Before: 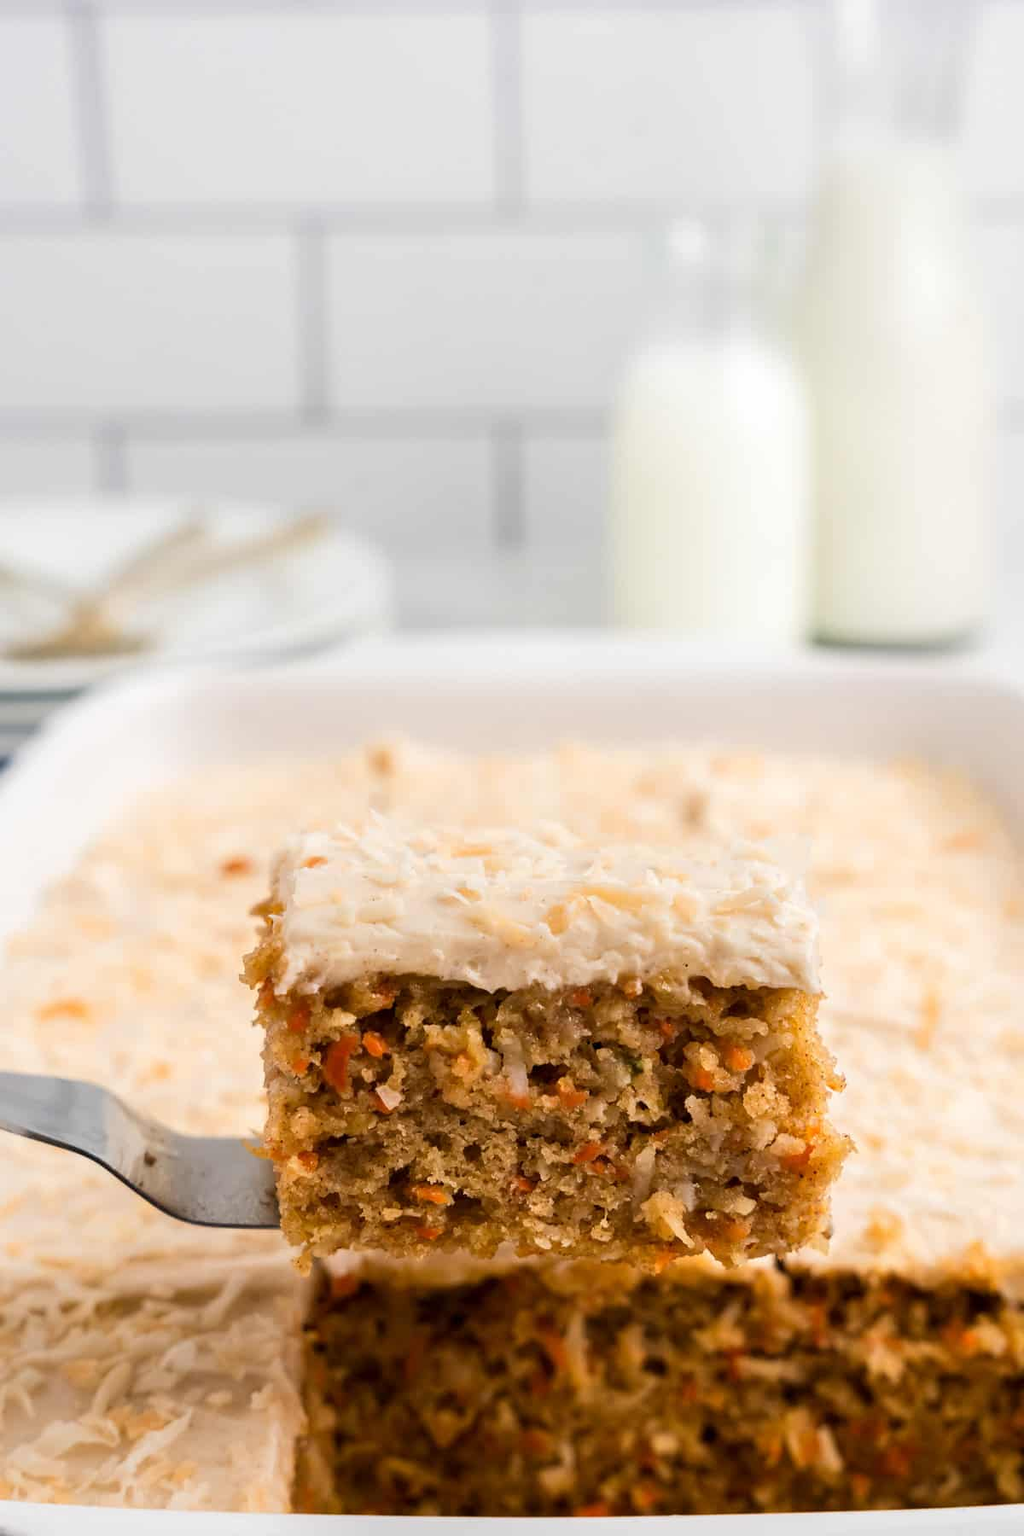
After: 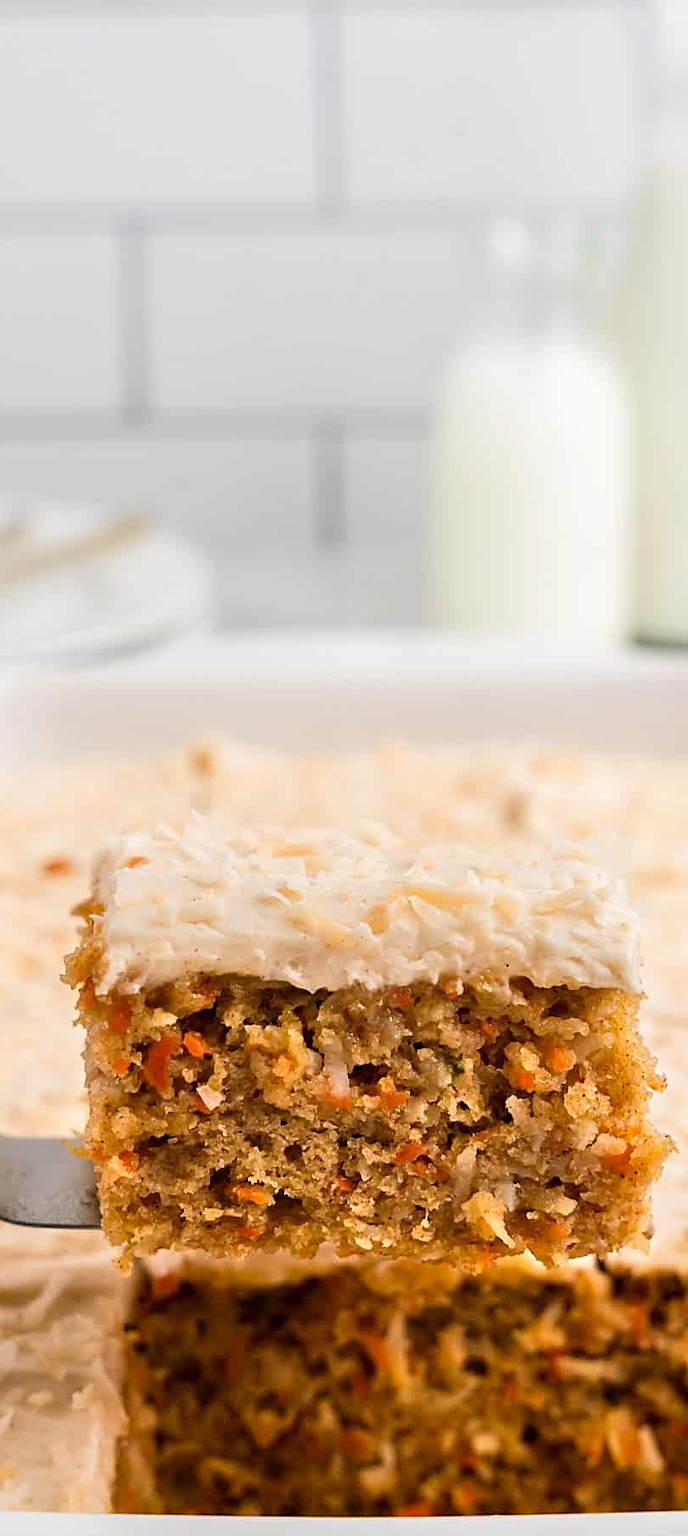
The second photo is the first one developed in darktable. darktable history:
crop and rotate: left 17.537%, right 15.166%
tone equalizer: -8 EV -0.002 EV, -7 EV 0.005 EV, -6 EV -0.022 EV, -5 EV 0.014 EV, -4 EV -0.023 EV, -3 EV 0.024 EV, -2 EV -0.052 EV, -1 EV -0.294 EV, +0 EV -0.592 EV
levels: levels [0, 0.43, 0.859]
sharpen: on, module defaults
color calibration: illuminant same as pipeline (D50), adaptation XYZ, x 0.345, y 0.357, temperature 5016.88 K
